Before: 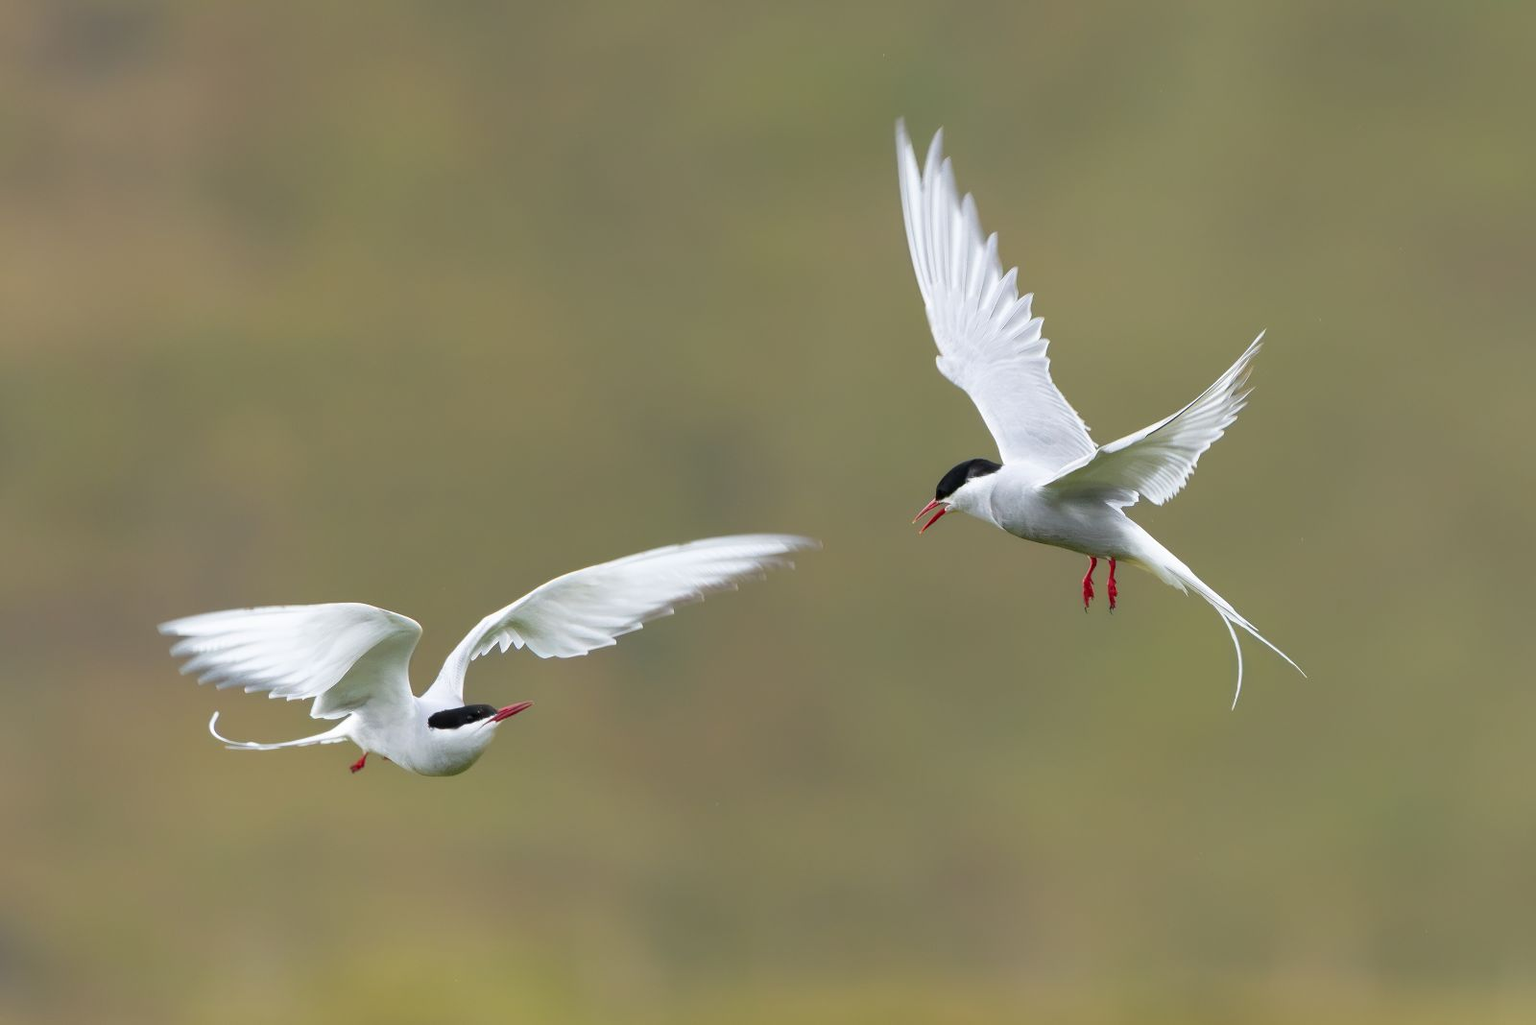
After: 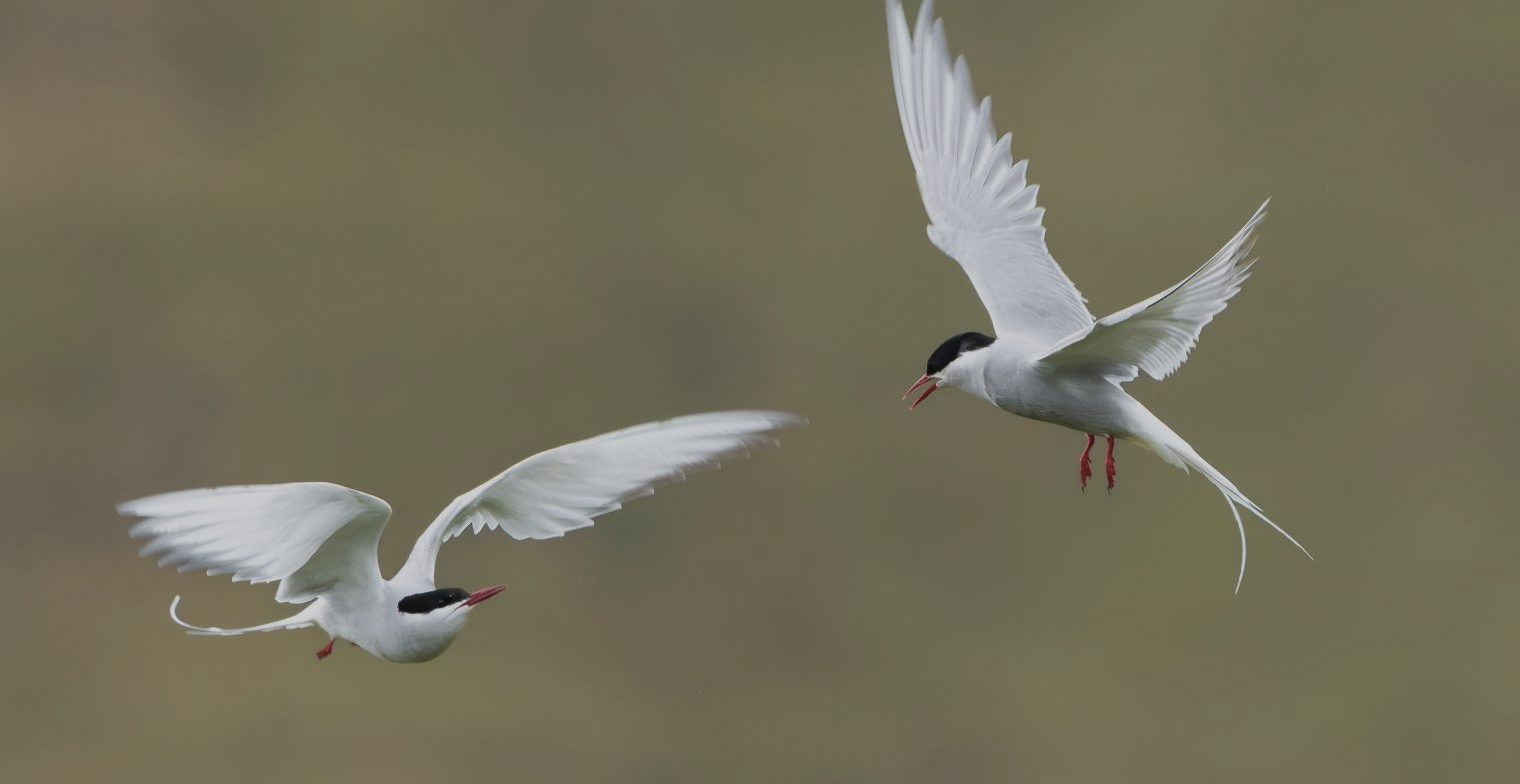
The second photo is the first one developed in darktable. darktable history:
velvia: on, module defaults
contrast brightness saturation: contrast -0.056, saturation -0.398
exposure: exposure -0.574 EV, compensate exposure bias true, compensate highlight preservation false
tone equalizer: -8 EV 0.082 EV, edges refinement/feathering 500, mask exposure compensation -1.57 EV, preserve details no
crop and rotate: left 3.011%, top 13.727%, right 1.945%, bottom 12.827%
